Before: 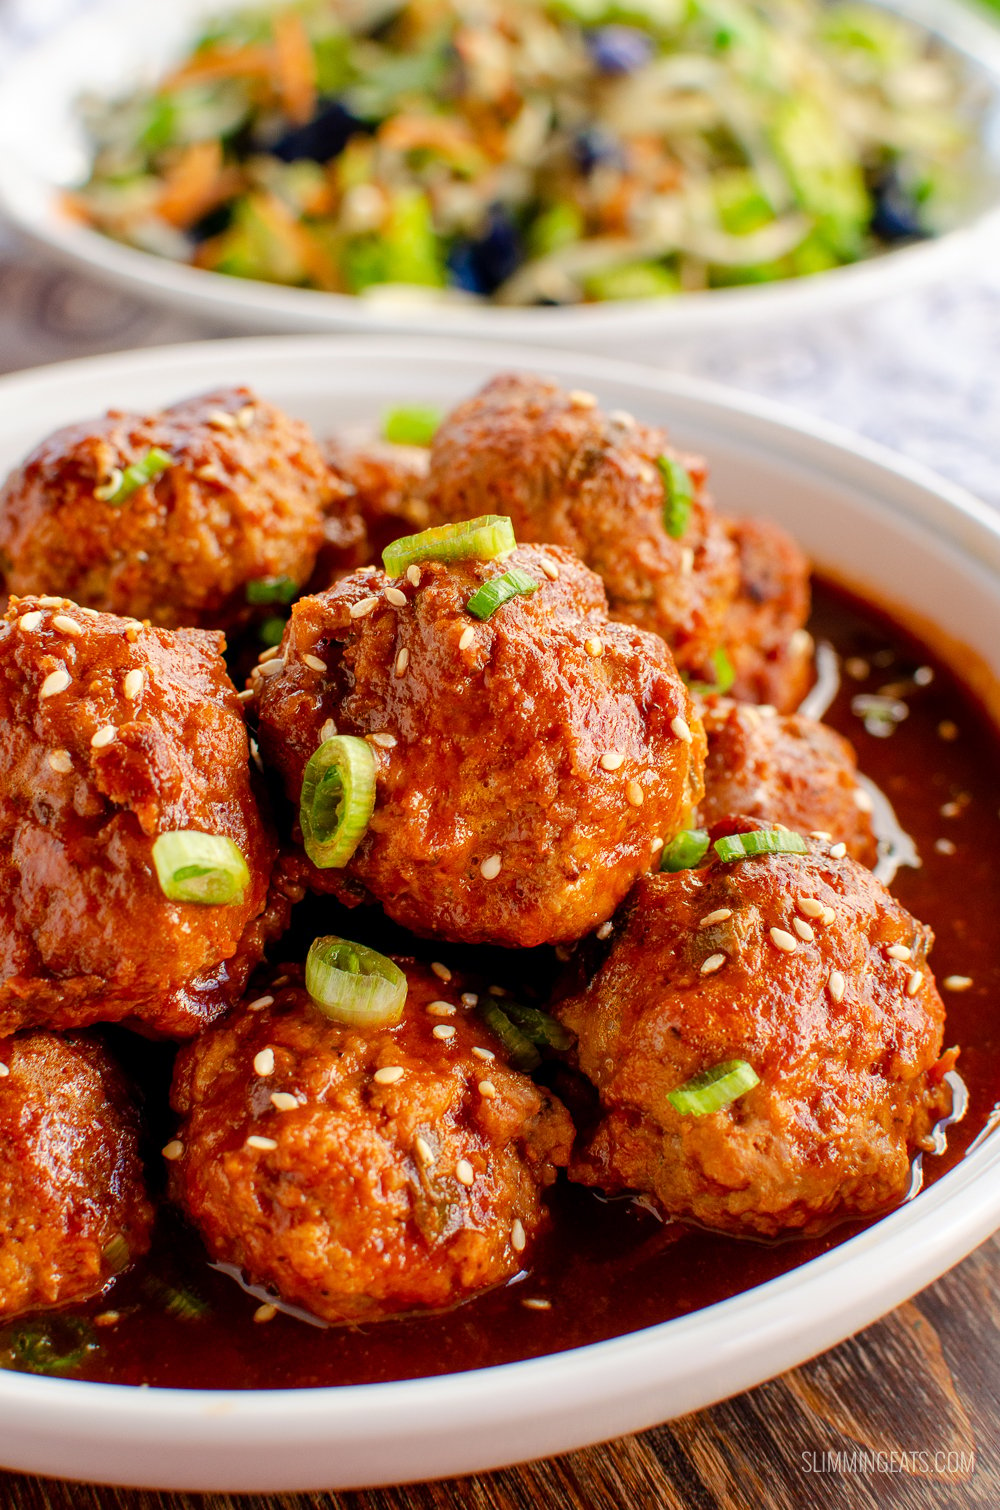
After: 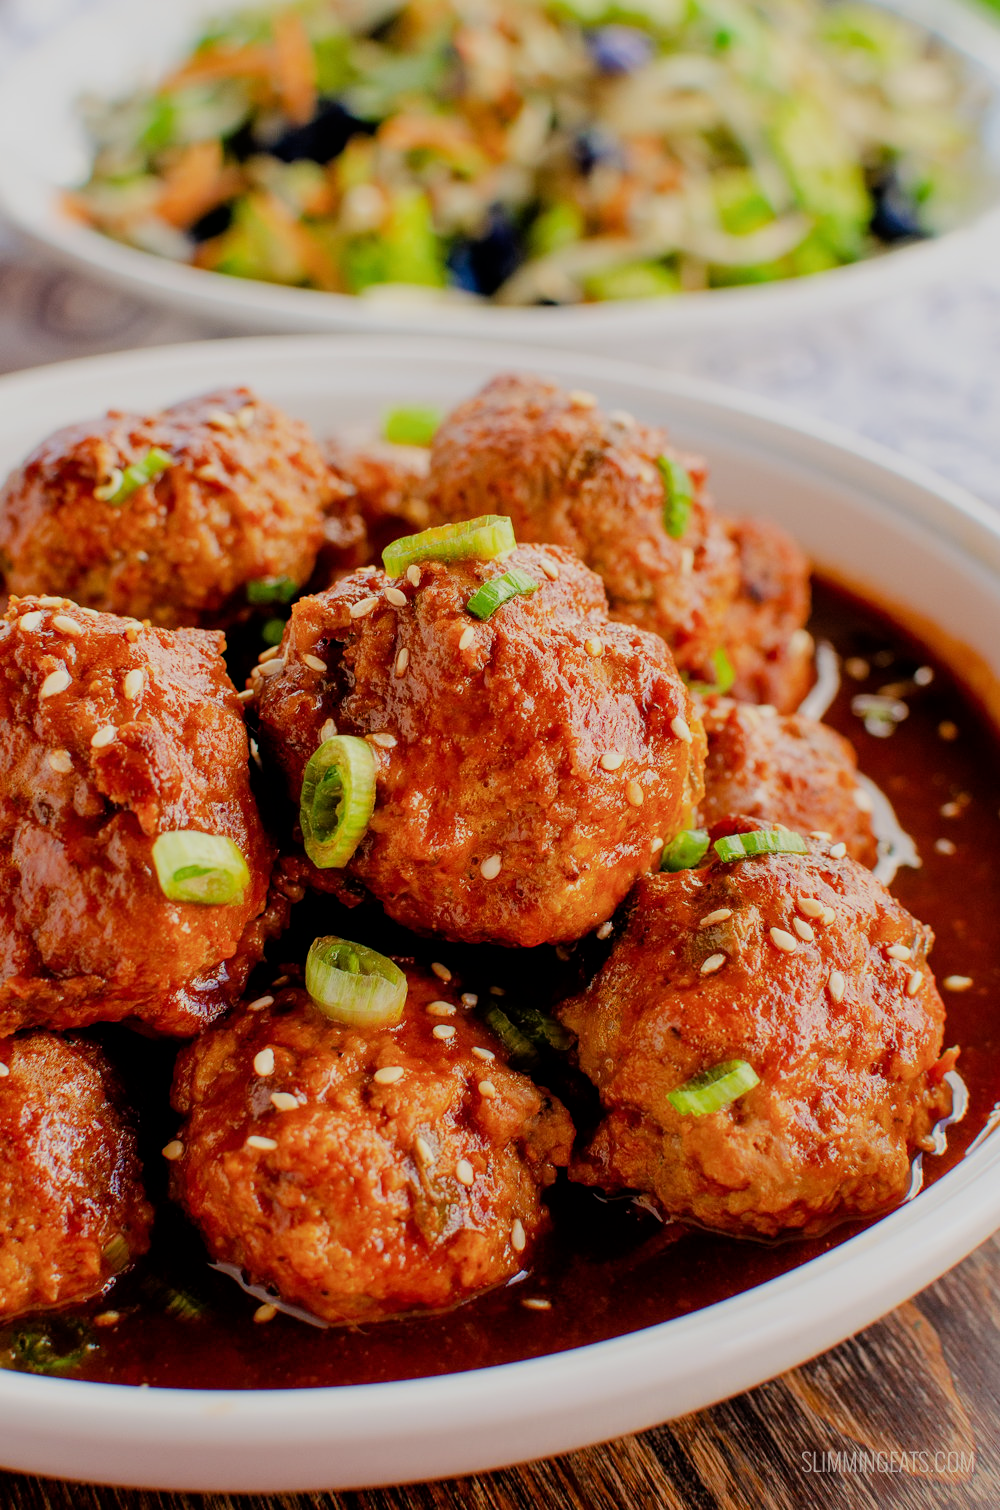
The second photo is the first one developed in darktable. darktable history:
filmic rgb: black relative exposure -7.75 EV, white relative exposure 4.4 EV, hardness 3.76, latitude 38.25%, contrast 0.975, highlights saturation mix 9.49%, shadows ↔ highlights balance 3.73%
